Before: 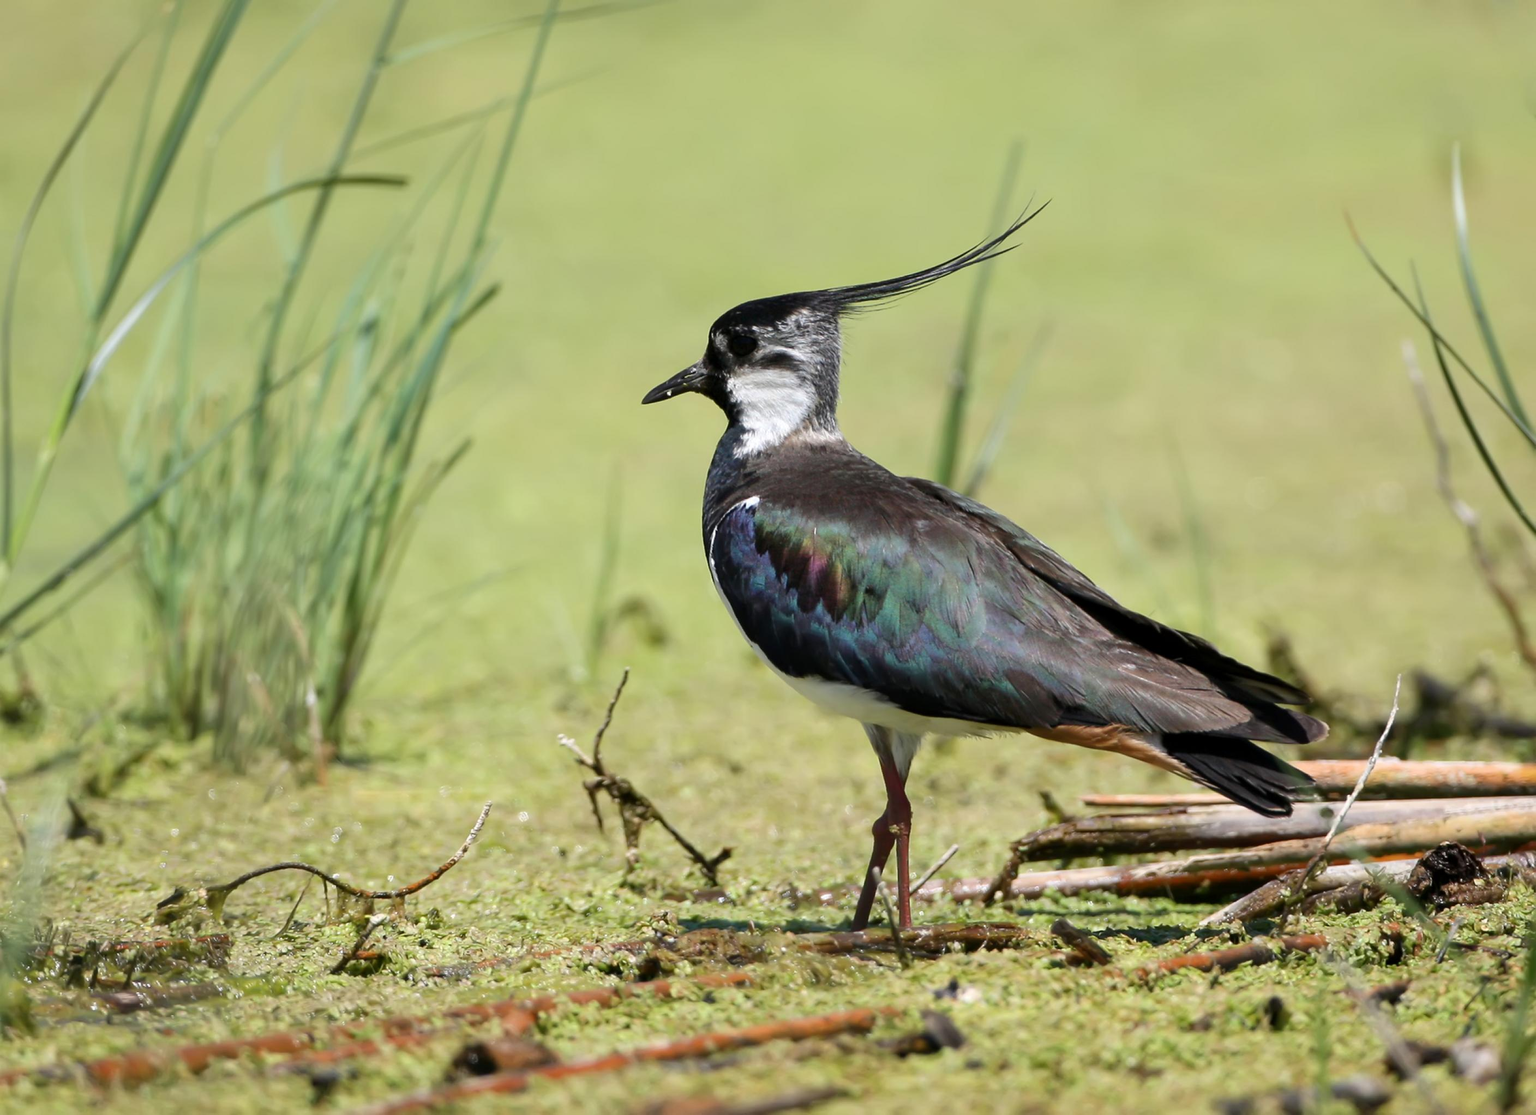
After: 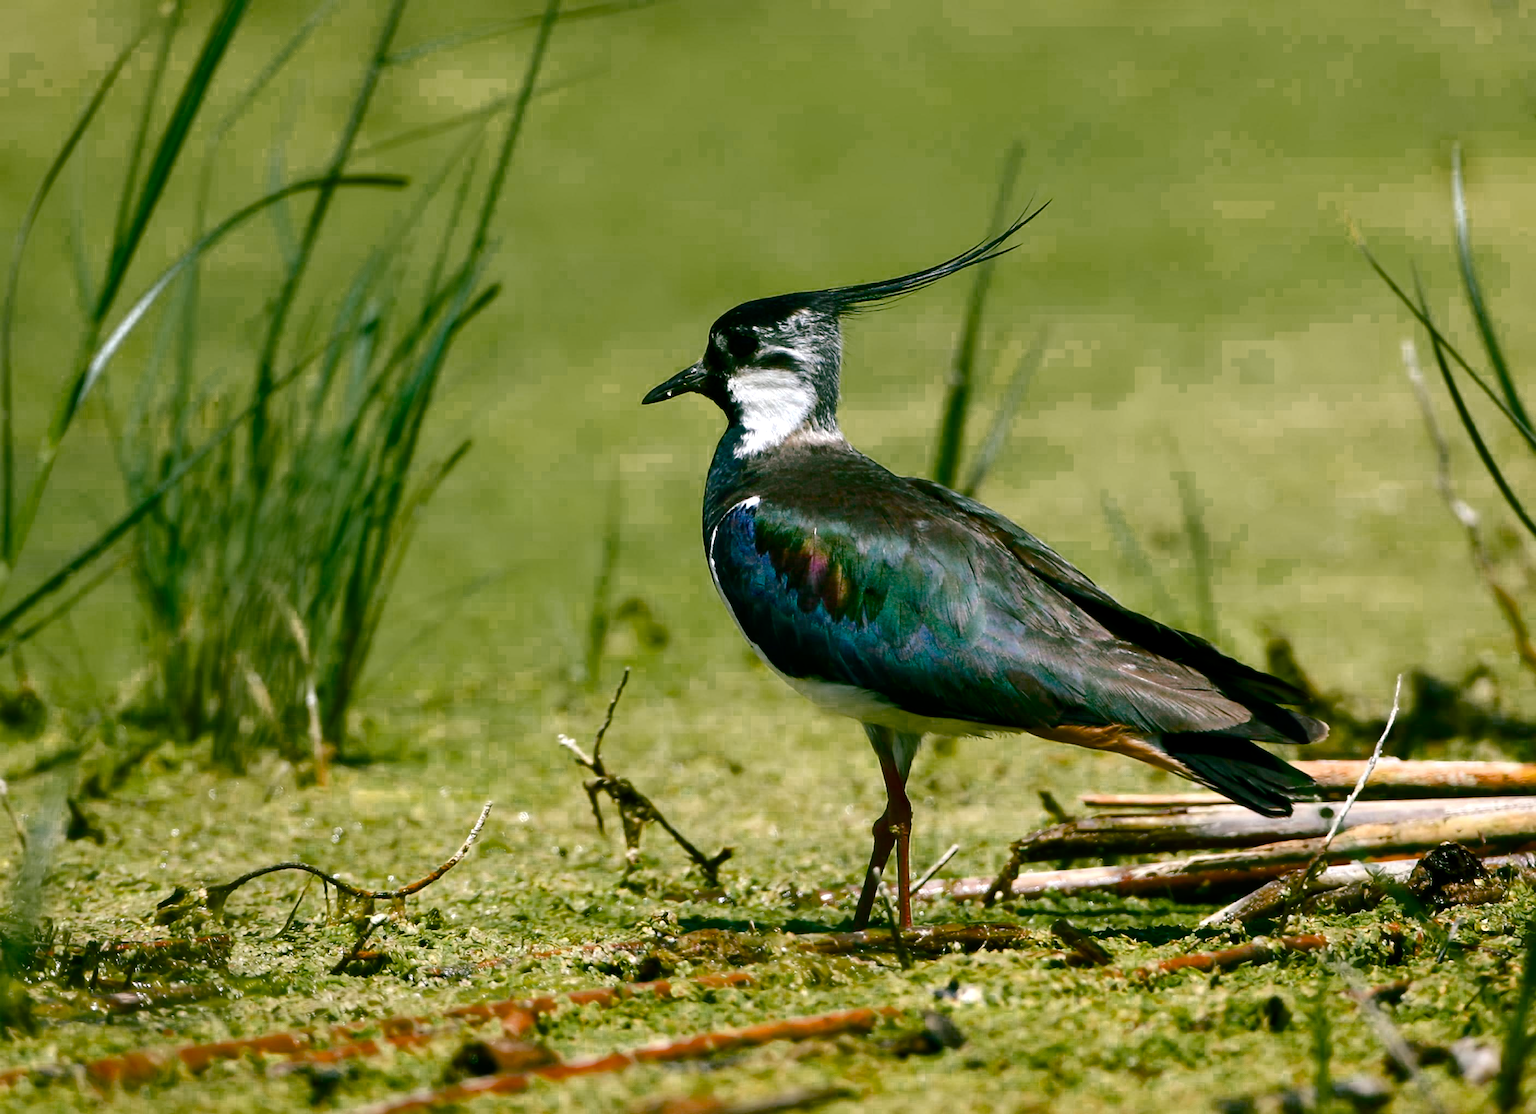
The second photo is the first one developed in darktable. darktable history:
color zones: curves: ch0 [(0.25, 0.5) (0.347, 0.092) (0.75, 0.5)]; ch1 [(0.25, 0.5) (0.33, 0.51) (0.75, 0.5)]
color balance rgb: shadows lift › chroma 11.874%, shadows lift › hue 131.87°, linear chroma grading › global chroma 8.9%, perceptual saturation grading › global saturation 45.713%, perceptual saturation grading › highlights -50.527%, perceptual saturation grading › shadows 30.263%, global vibrance 9.588%, contrast 14.723%, saturation formula JzAzBz (2021)
